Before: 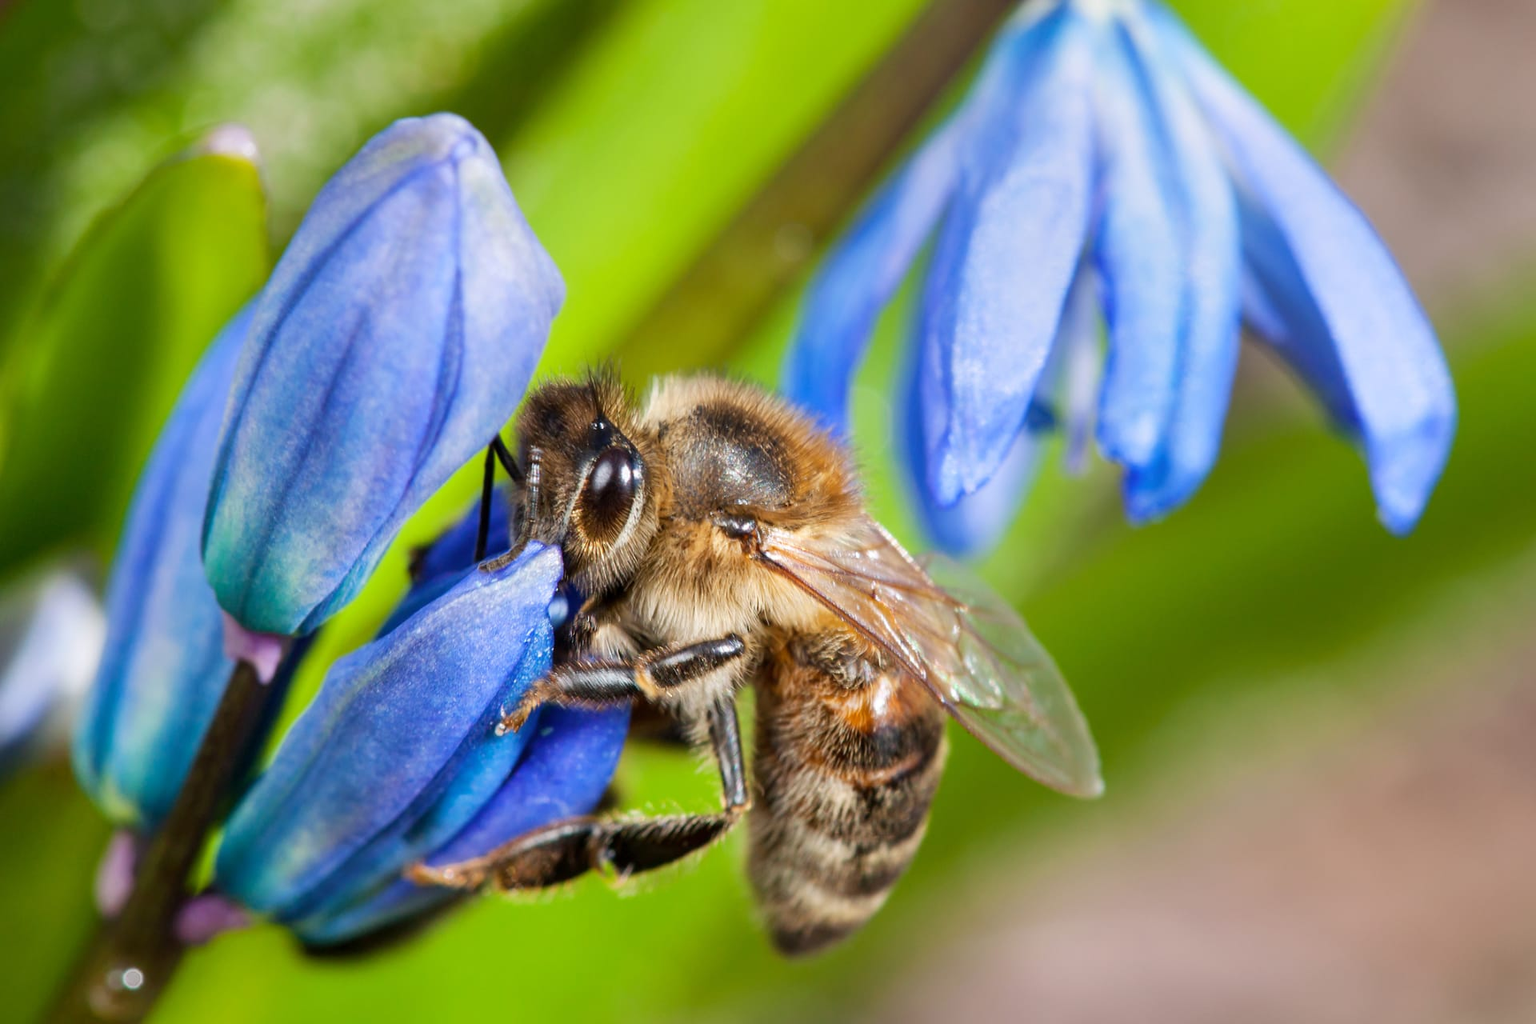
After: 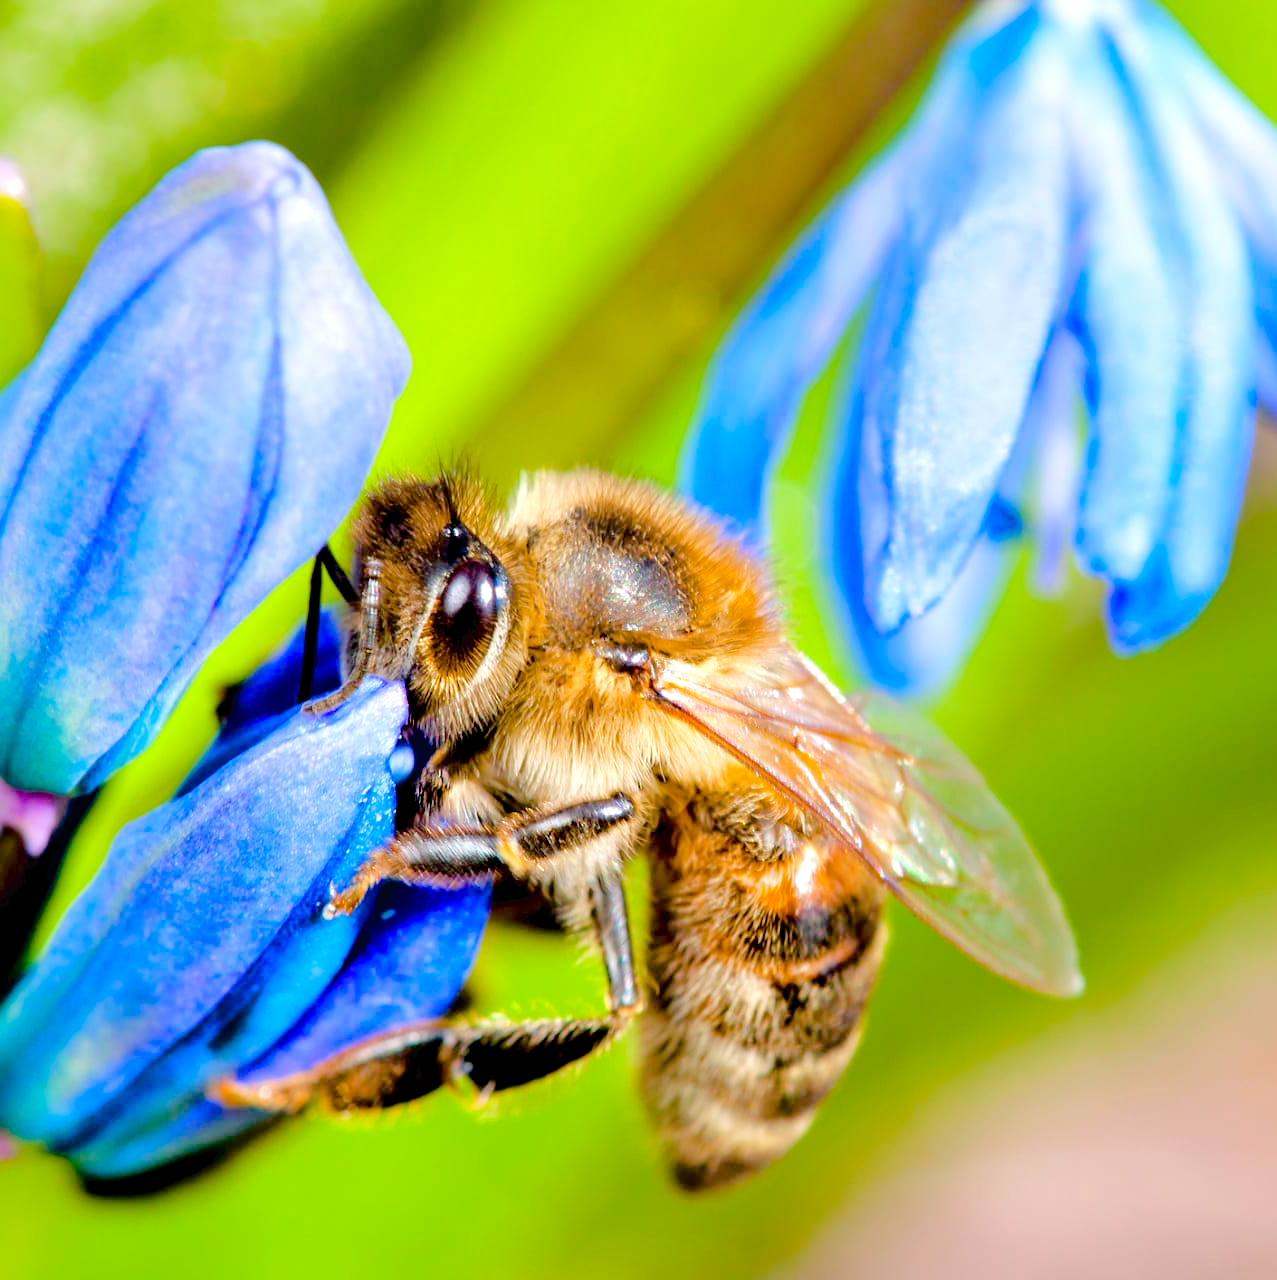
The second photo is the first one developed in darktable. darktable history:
exposure: black level correction 0.012, exposure 0.702 EV, compensate exposure bias true, compensate highlight preservation false
tone curve: curves: ch0 [(0, 0) (0.003, 0.021) (0.011, 0.021) (0.025, 0.021) (0.044, 0.033) (0.069, 0.053) (0.1, 0.08) (0.136, 0.114) (0.177, 0.171) (0.224, 0.246) (0.277, 0.332) (0.335, 0.424) (0.399, 0.496) (0.468, 0.561) (0.543, 0.627) (0.623, 0.685) (0.709, 0.741) (0.801, 0.813) (0.898, 0.902) (1, 1)], color space Lab, independent channels
crop and rotate: left 15.464%, right 18.023%
color balance rgb: shadows lift › hue 86.95°, linear chroma grading › global chroma 14.737%, perceptual saturation grading › global saturation 20%, perceptual saturation grading › highlights -14.118%, perceptual saturation grading › shadows 50.169%, contrast -10.264%
